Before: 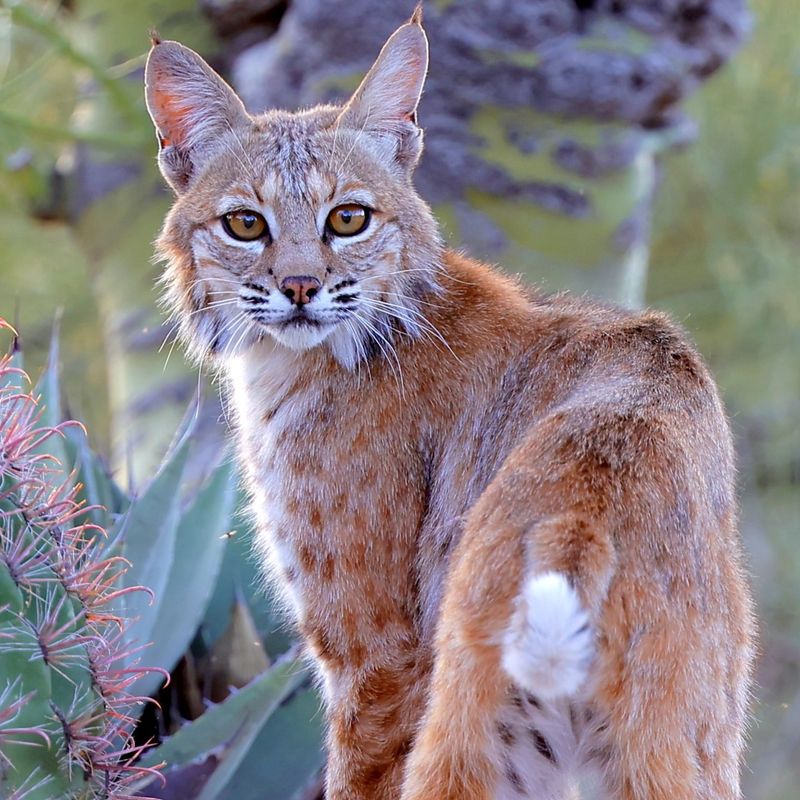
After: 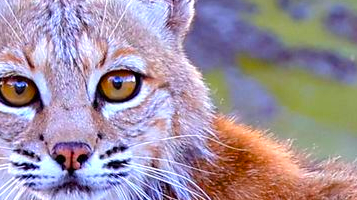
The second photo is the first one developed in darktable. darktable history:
color balance rgb: linear chroma grading › global chroma 15%, perceptual saturation grading › global saturation 30%
exposure: black level correction 0, exposure 0.5 EV, compensate exposure bias true, compensate highlight preservation false
crop: left 28.64%, top 16.832%, right 26.637%, bottom 58.055%
